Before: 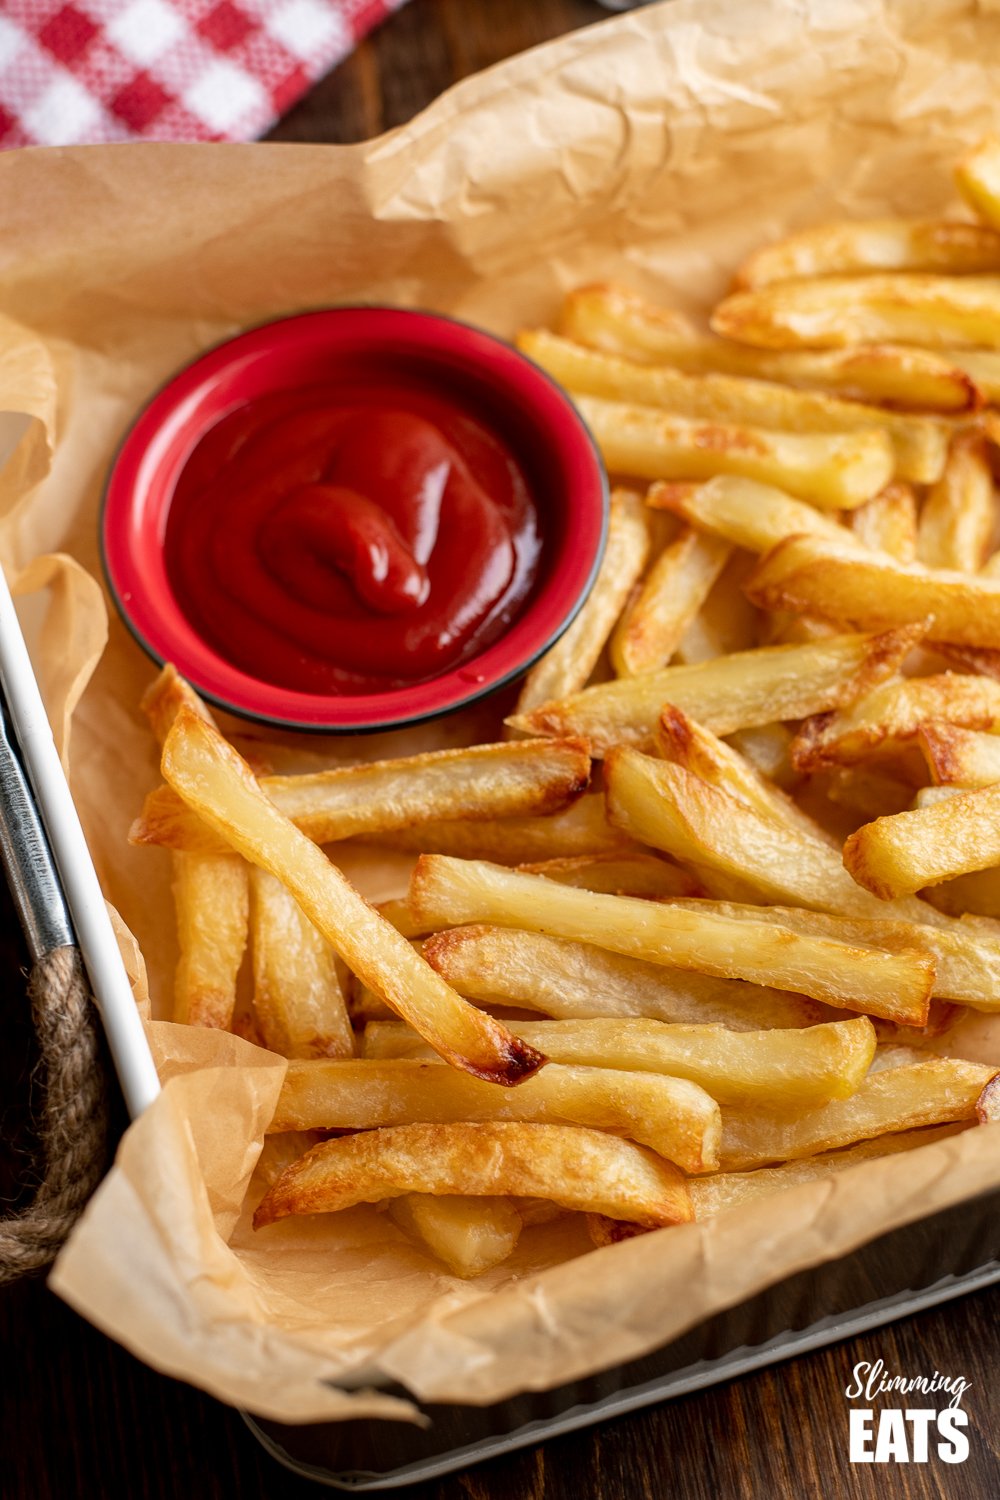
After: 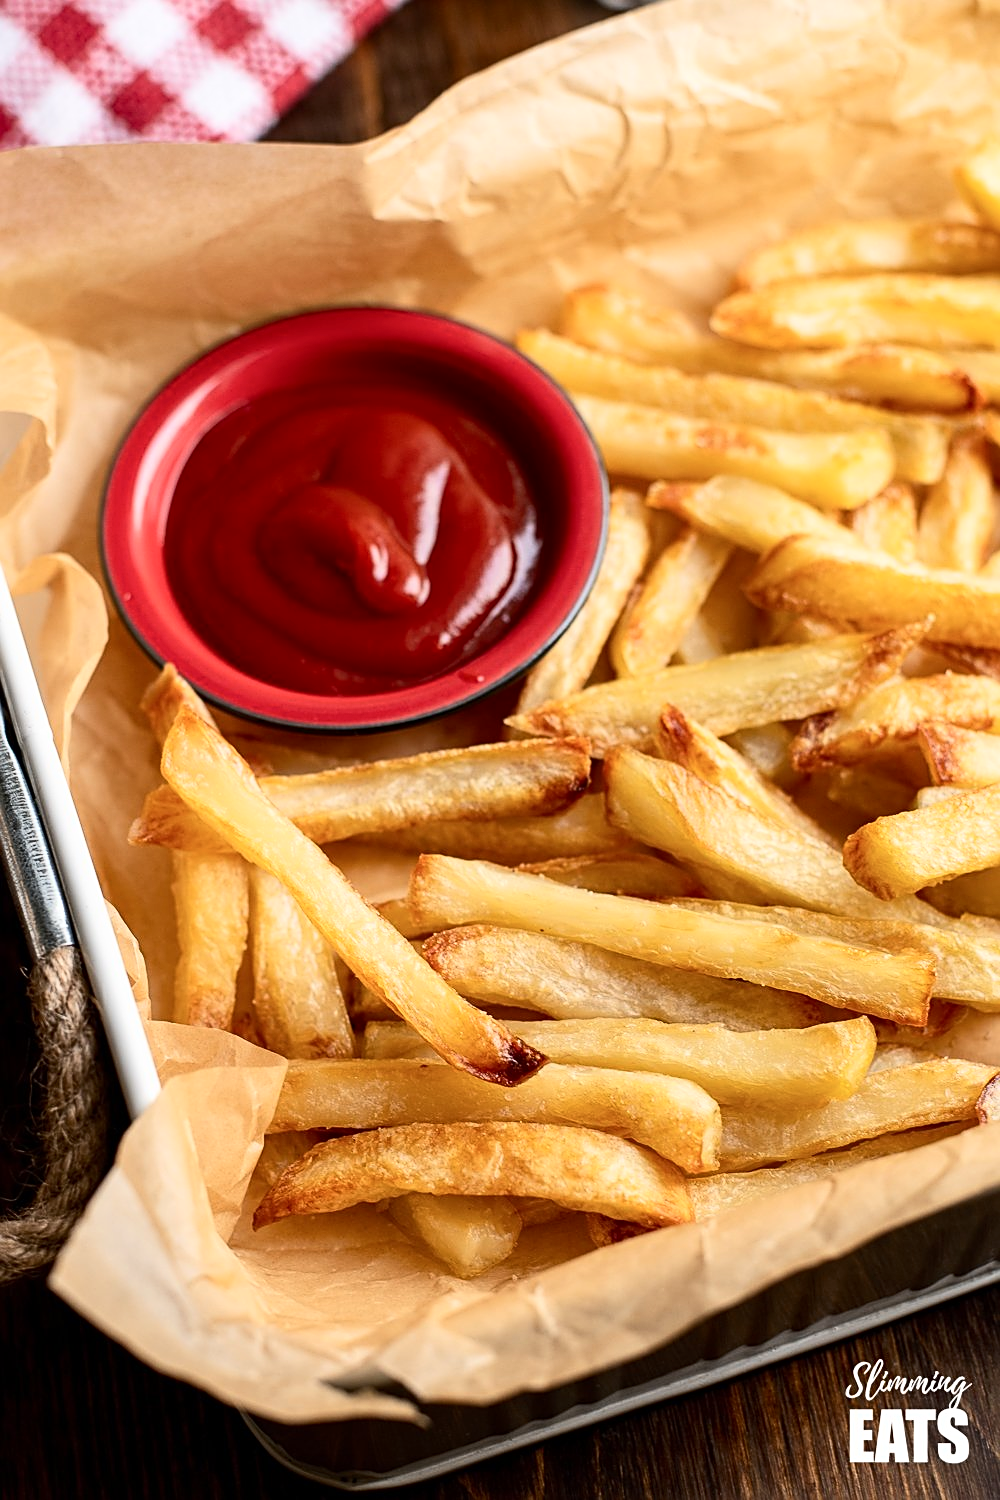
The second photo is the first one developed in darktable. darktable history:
contrast brightness saturation: contrast 0.236, brightness 0.089
sharpen: on, module defaults
